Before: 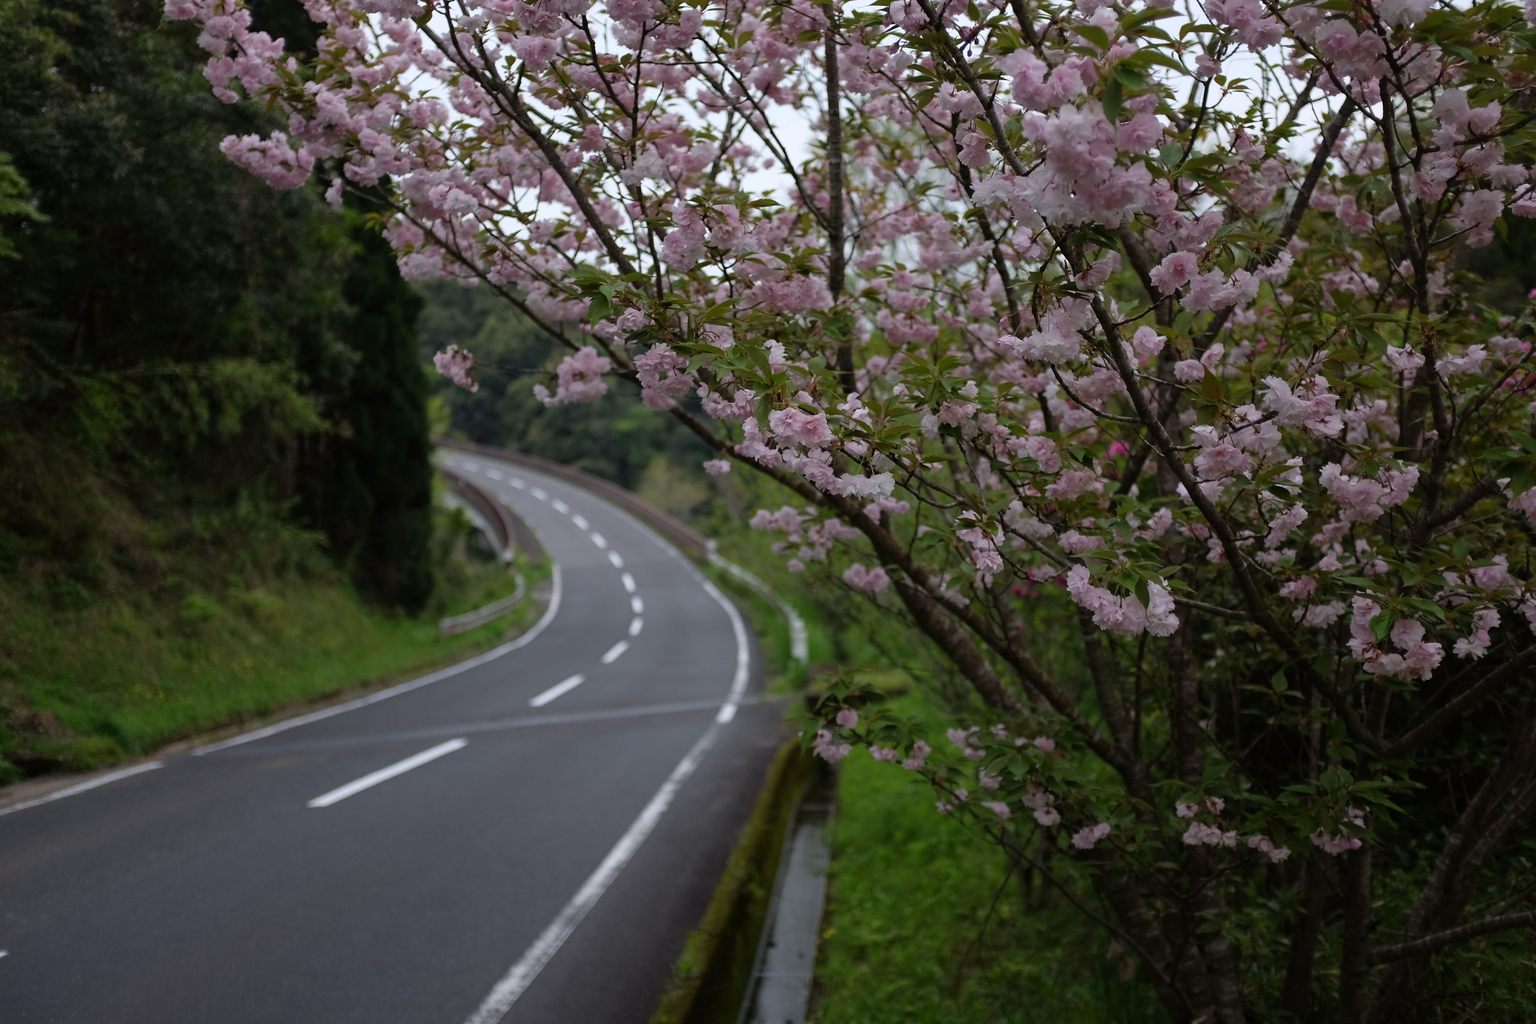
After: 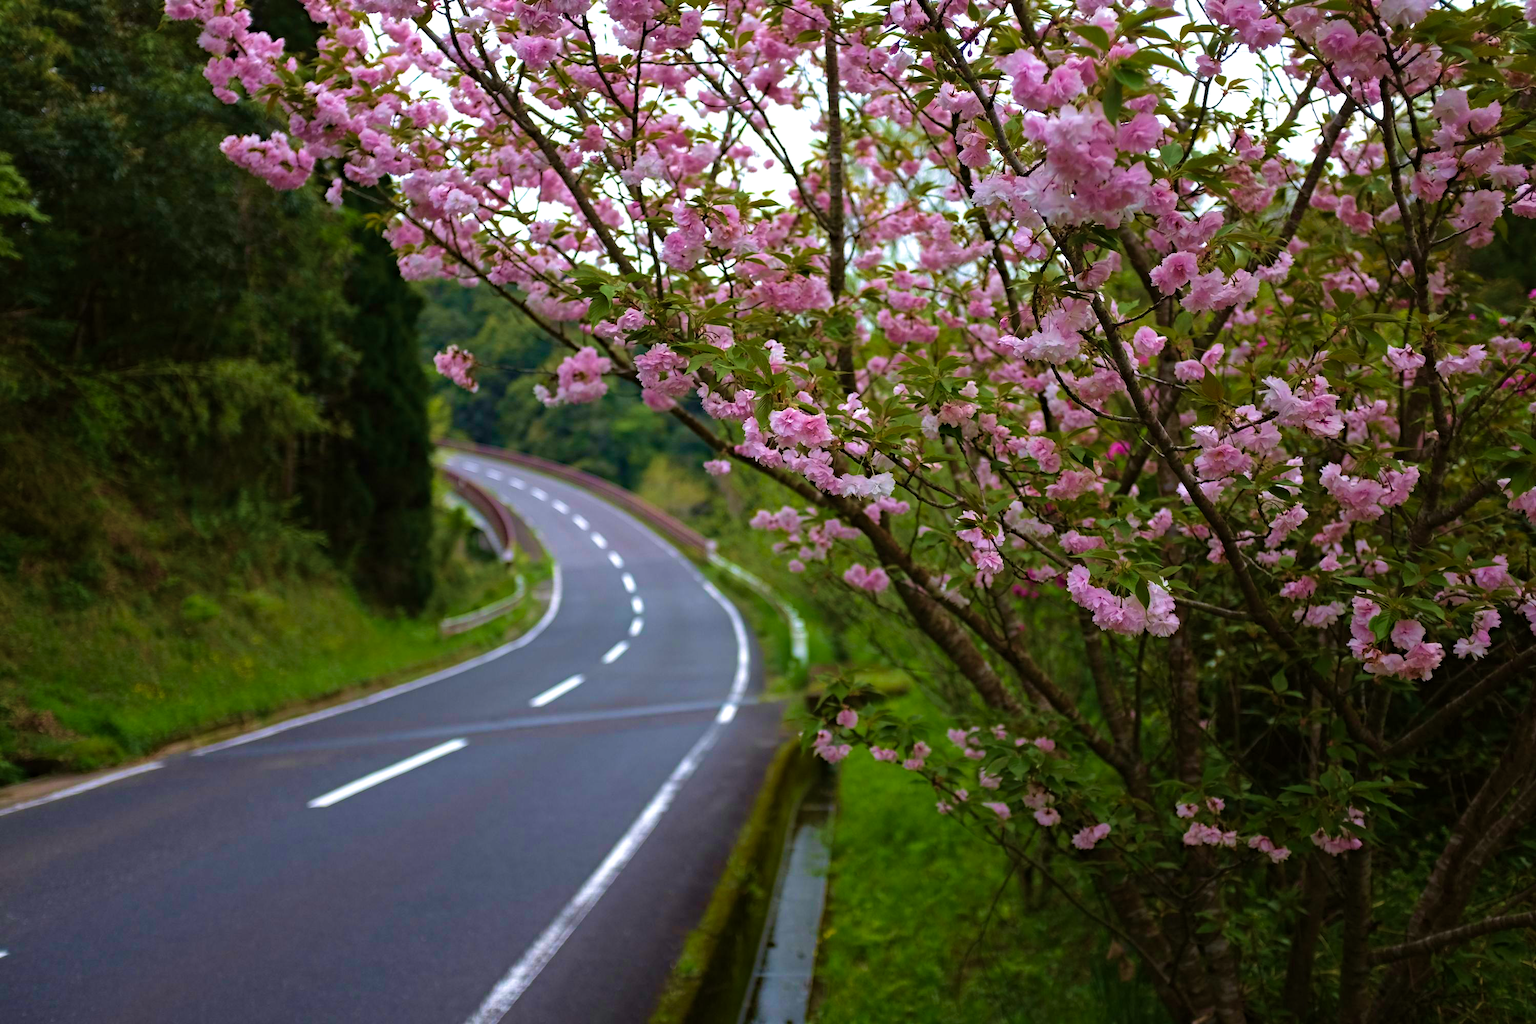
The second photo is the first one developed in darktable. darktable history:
haze removal: compatibility mode true, adaptive false
color balance rgb: perceptual saturation grading › global saturation 14.765%, perceptual brilliance grading › global brilliance 24.956%, global vibrance 9.79%
velvia: strength 74.88%
